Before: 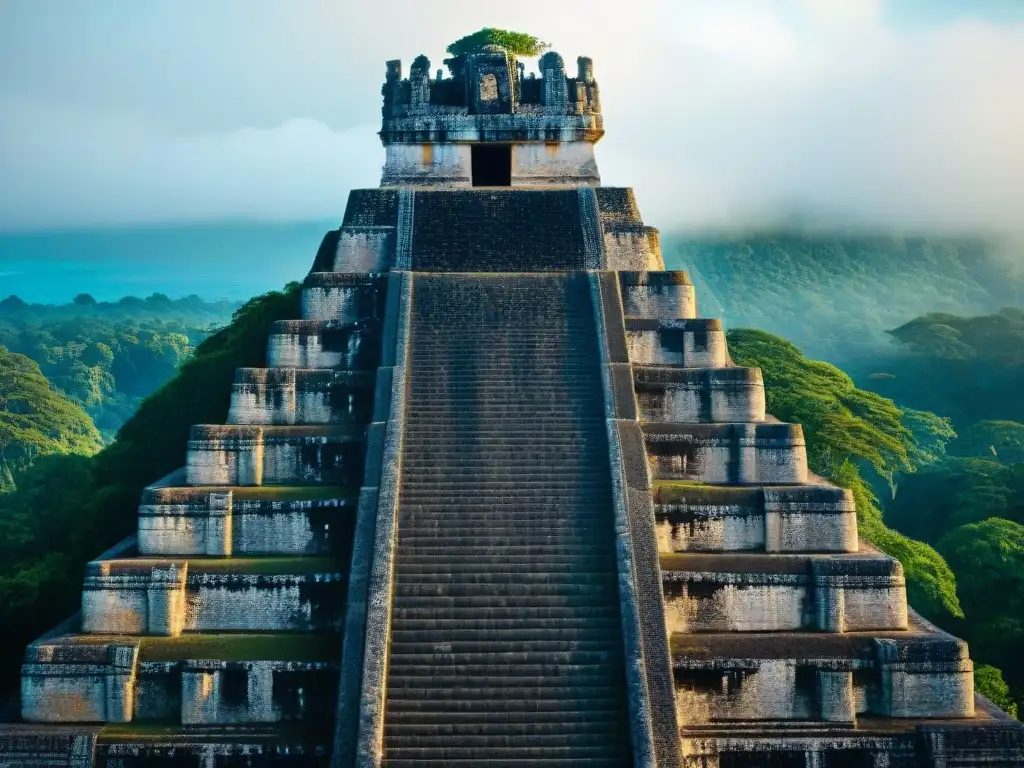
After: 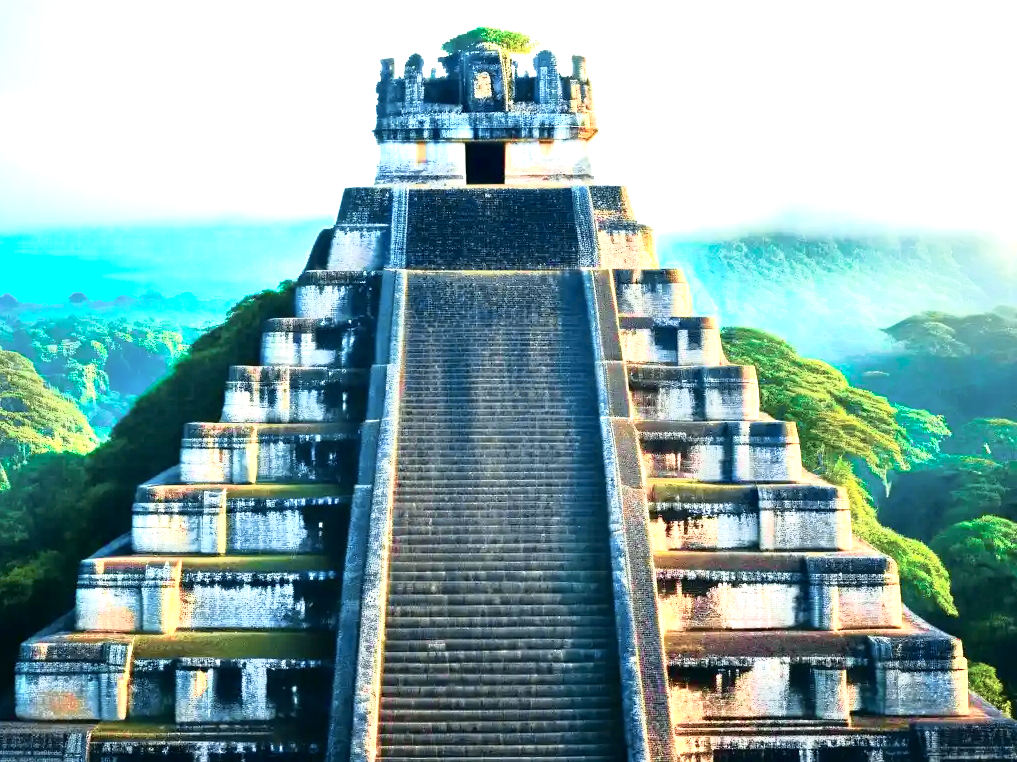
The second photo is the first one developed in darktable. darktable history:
crop and rotate: left 0.672%, top 0.277%, bottom 0.397%
velvia: strength 27%
tone curve: curves: ch0 [(0, 0) (0.105, 0.068) (0.195, 0.162) (0.283, 0.283) (0.384, 0.404) (0.485, 0.531) (0.638, 0.681) (0.795, 0.879) (1, 0.977)]; ch1 [(0, 0) (0.161, 0.092) (0.35, 0.33) (0.379, 0.401) (0.456, 0.469) (0.504, 0.501) (0.512, 0.523) (0.58, 0.597) (0.635, 0.646) (1, 1)]; ch2 [(0, 0) (0.371, 0.362) (0.437, 0.437) (0.5, 0.5) (0.53, 0.523) (0.56, 0.58) (0.622, 0.606) (1, 1)], color space Lab, independent channels, preserve colors none
exposure: black level correction 0.001, exposure 1.732 EV, compensate exposure bias true, compensate highlight preservation false
